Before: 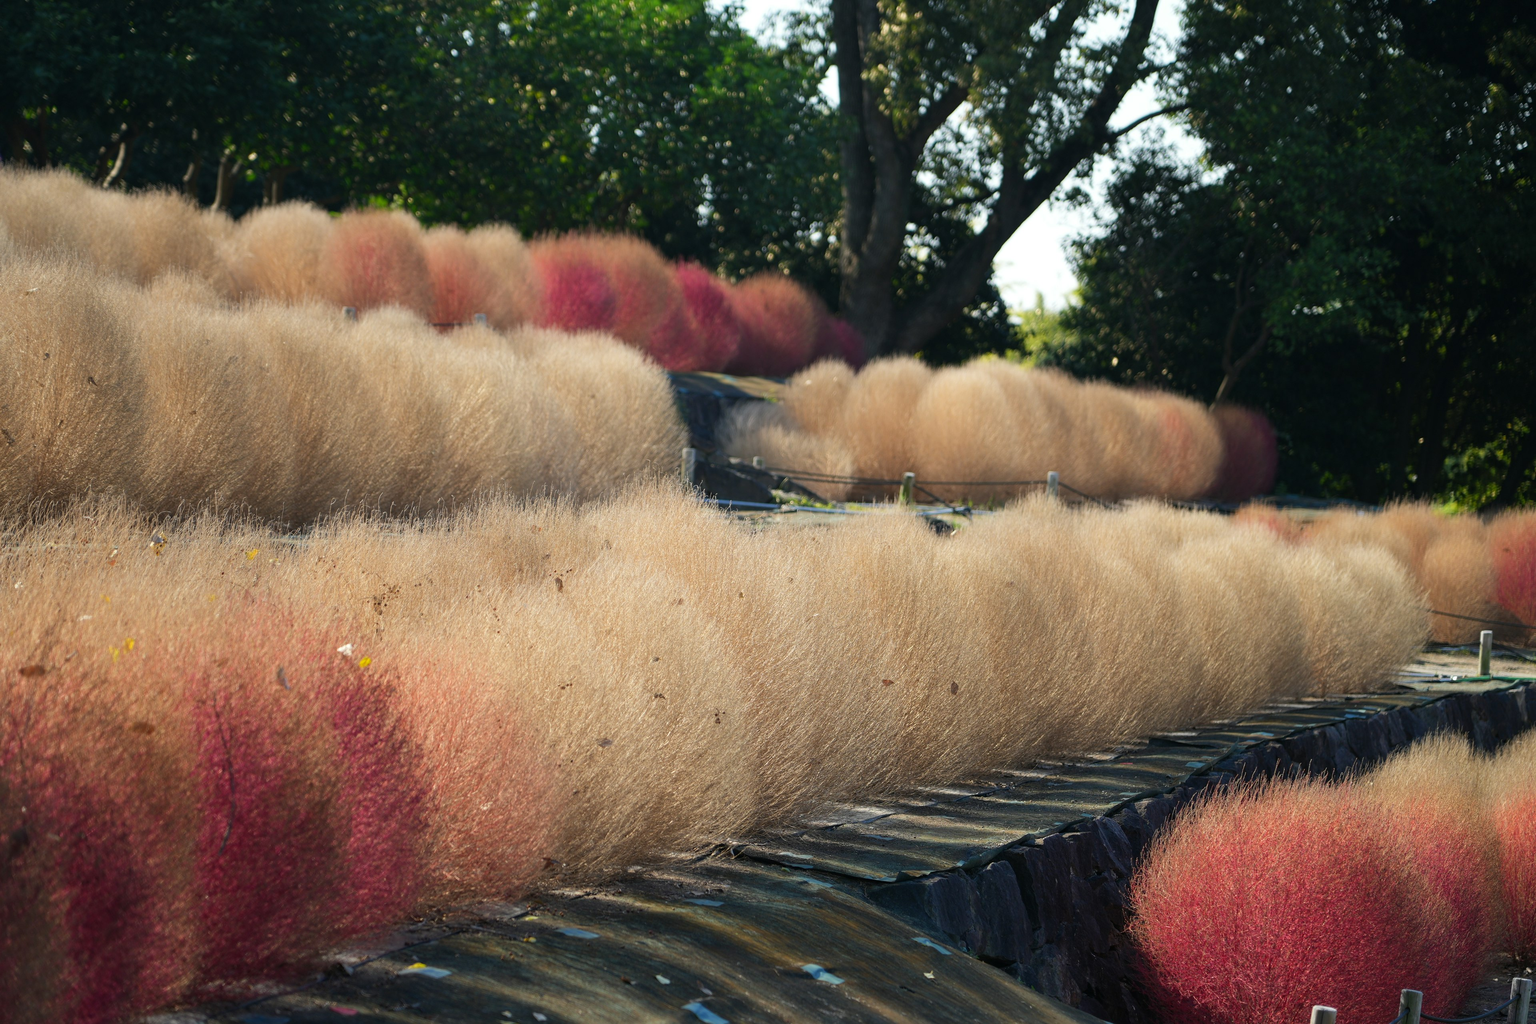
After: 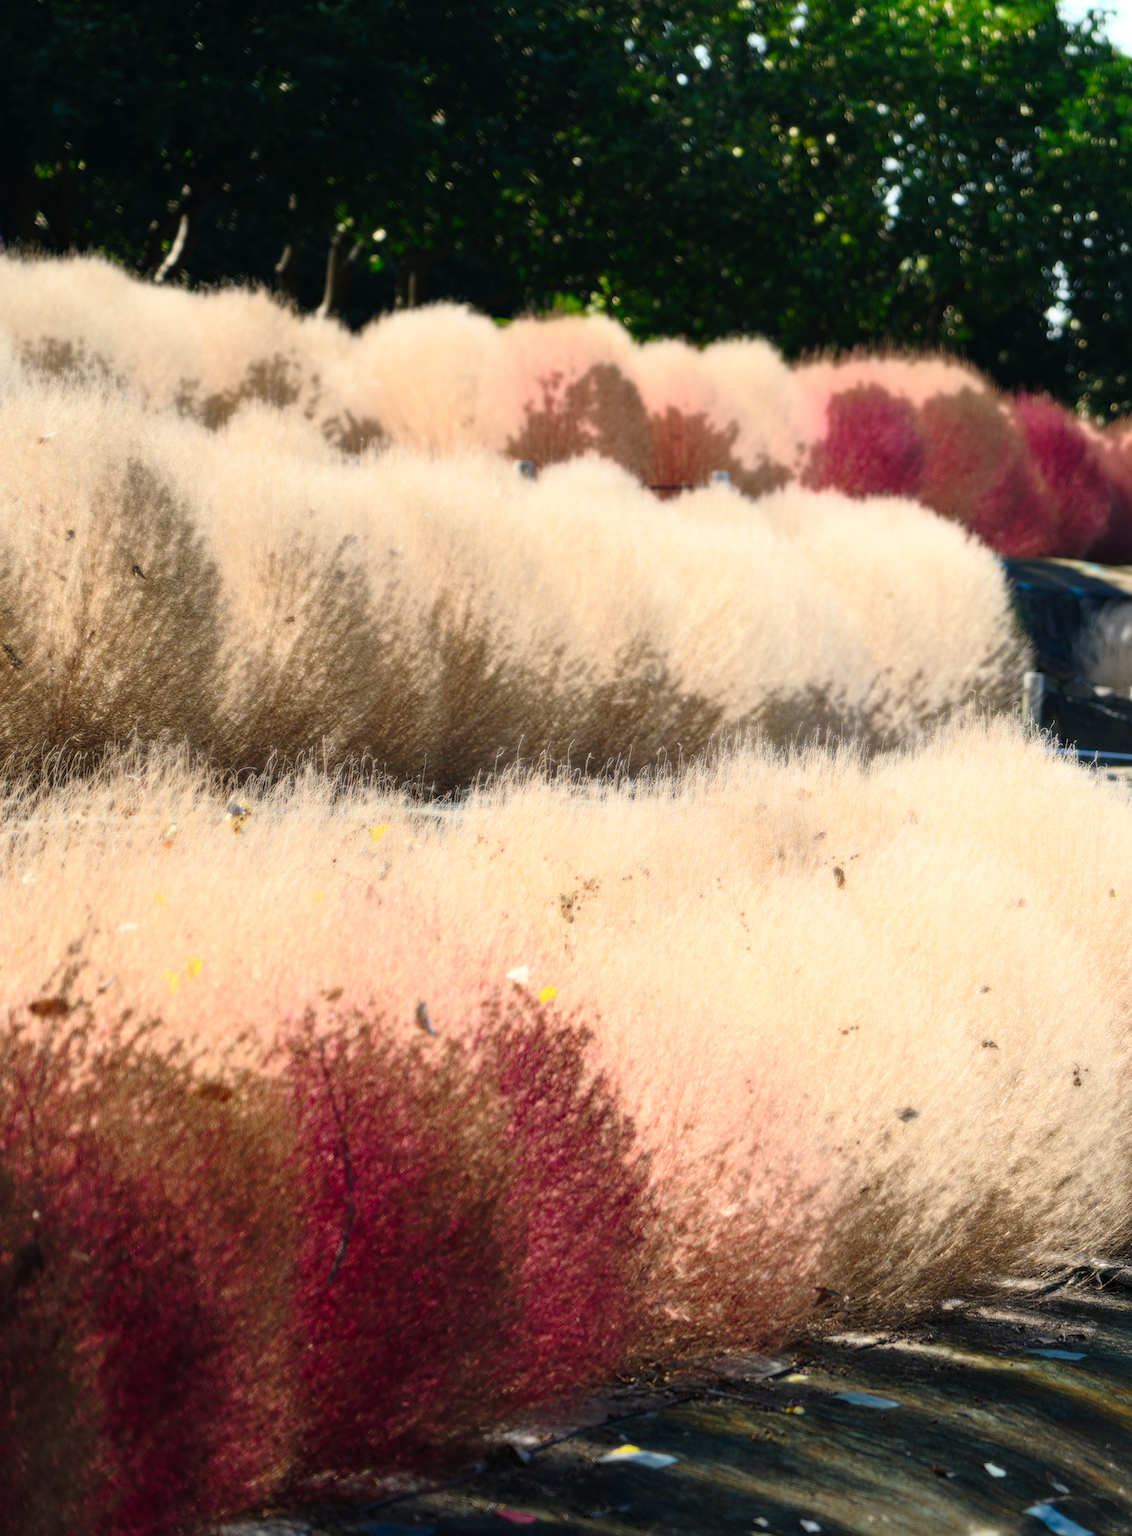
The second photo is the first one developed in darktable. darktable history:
crop and rotate: left 0%, top 0%, right 50.845%
tone curve: curves: ch0 [(0, 0) (0.003, 0.008) (0.011, 0.01) (0.025, 0.012) (0.044, 0.023) (0.069, 0.033) (0.1, 0.046) (0.136, 0.075) (0.177, 0.116) (0.224, 0.171) (0.277, 0.235) (0.335, 0.312) (0.399, 0.397) (0.468, 0.466) (0.543, 0.54) (0.623, 0.62) (0.709, 0.701) (0.801, 0.782) (0.898, 0.877) (1, 1)], preserve colors none
bloom: size 0%, threshold 54.82%, strength 8.31%
